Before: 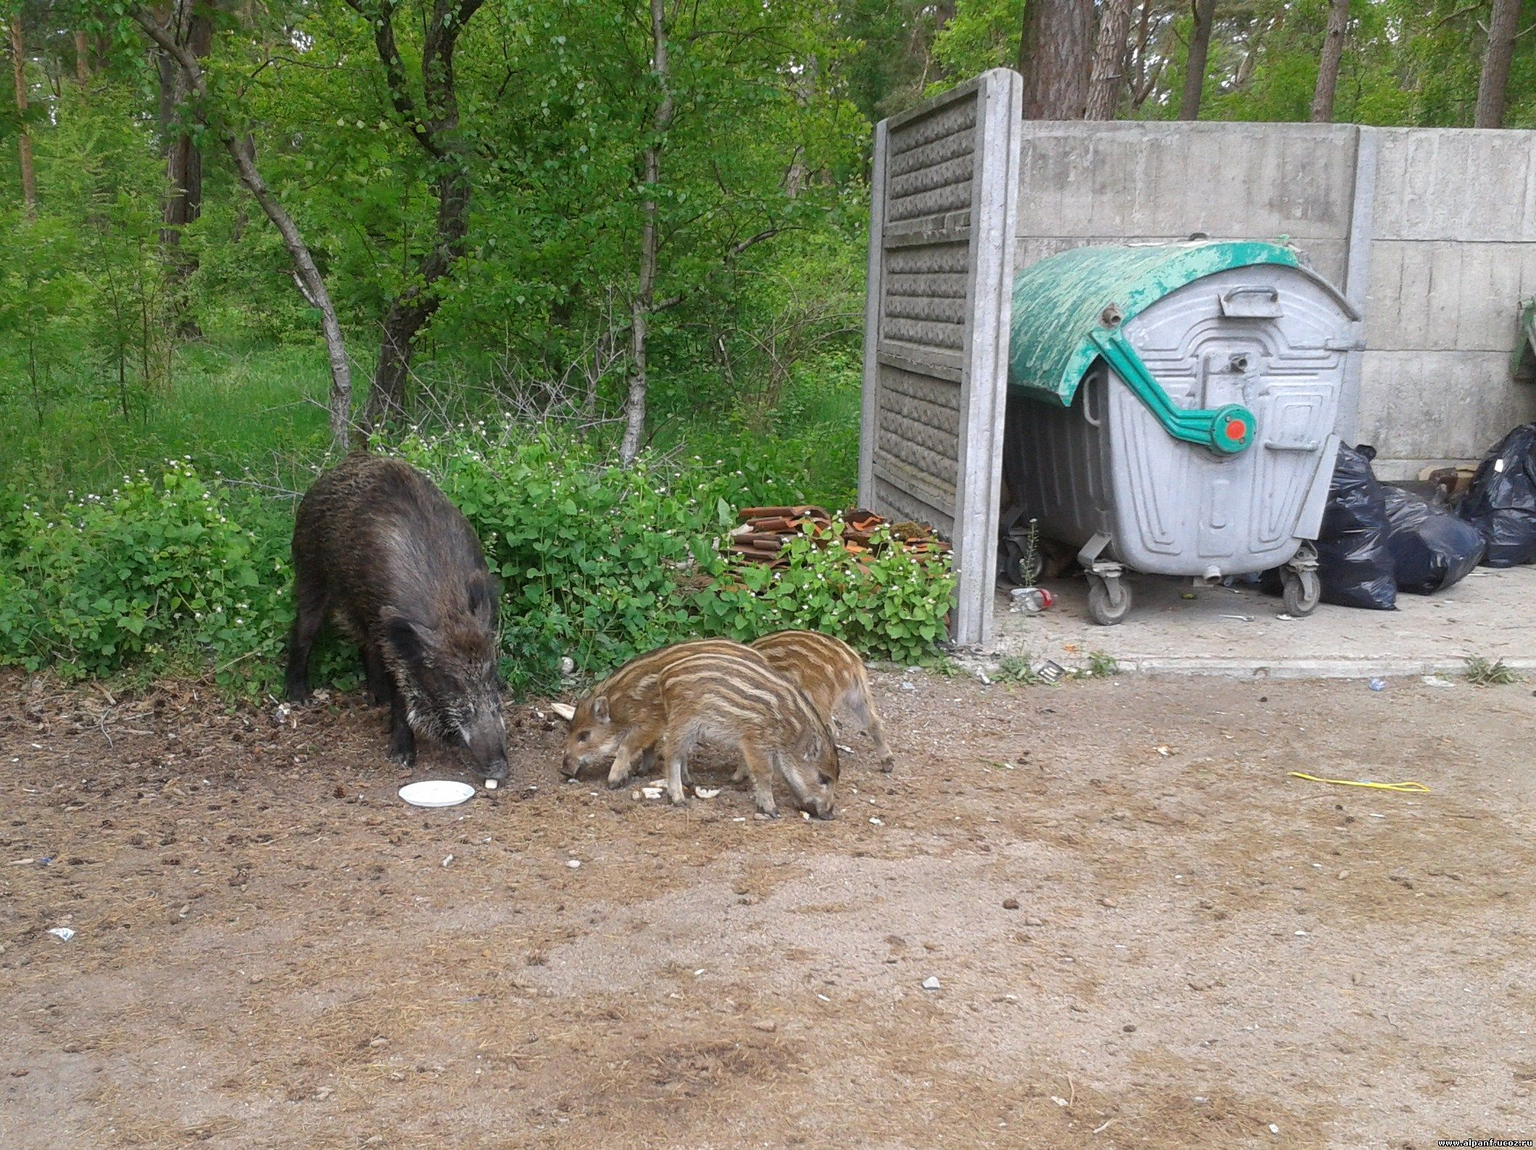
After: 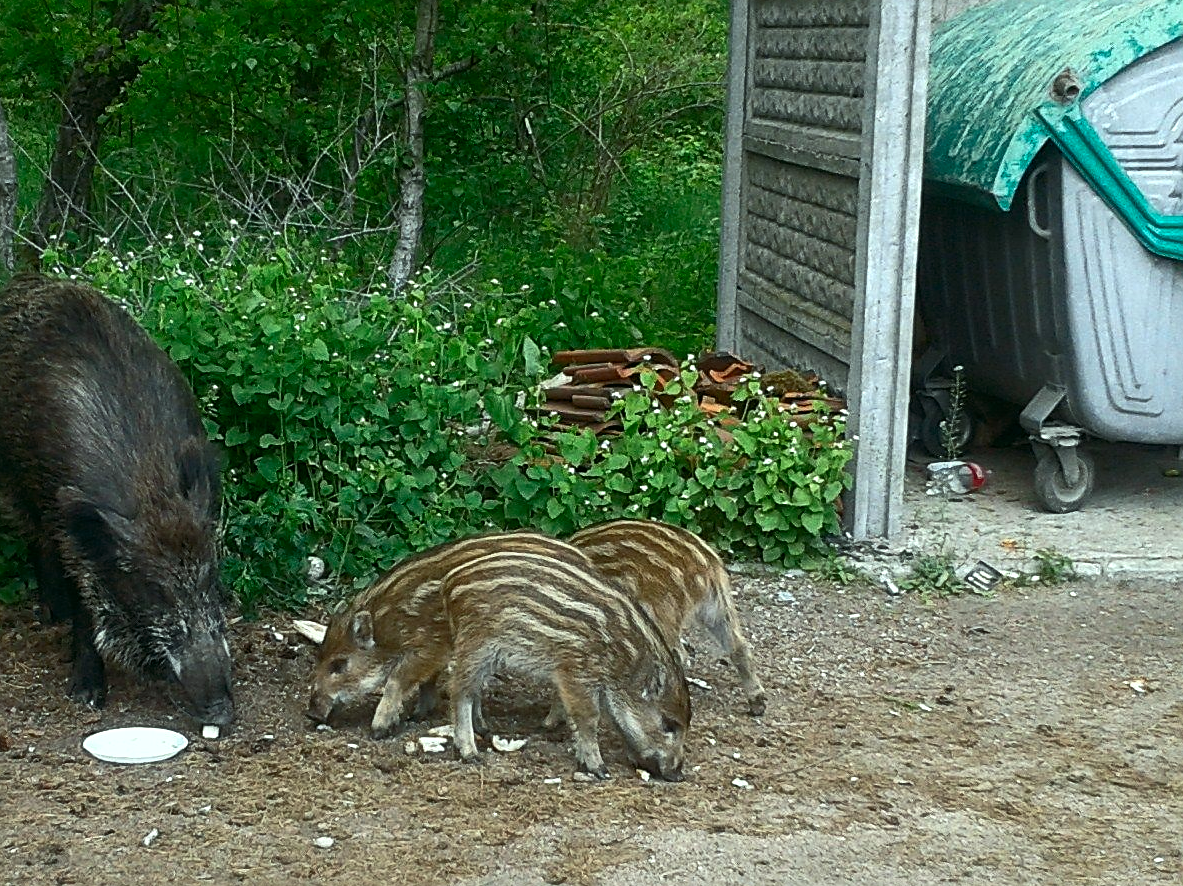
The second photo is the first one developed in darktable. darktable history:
crop and rotate: left 22.13%, top 22.054%, right 22.026%, bottom 22.102%
sharpen: on, module defaults
color balance rgb: perceptual saturation grading › highlights -31.88%, perceptual saturation grading › mid-tones 5.8%, perceptual saturation grading › shadows 18.12%, perceptual brilliance grading › highlights 3.62%, perceptual brilliance grading › mid-tones -18.12%, perceptual brilliance grading › shadows -41.3%
color correction: highlights a* -7.33, highlights b* 1.26, shadows a* -3.55, saturation 1.4
